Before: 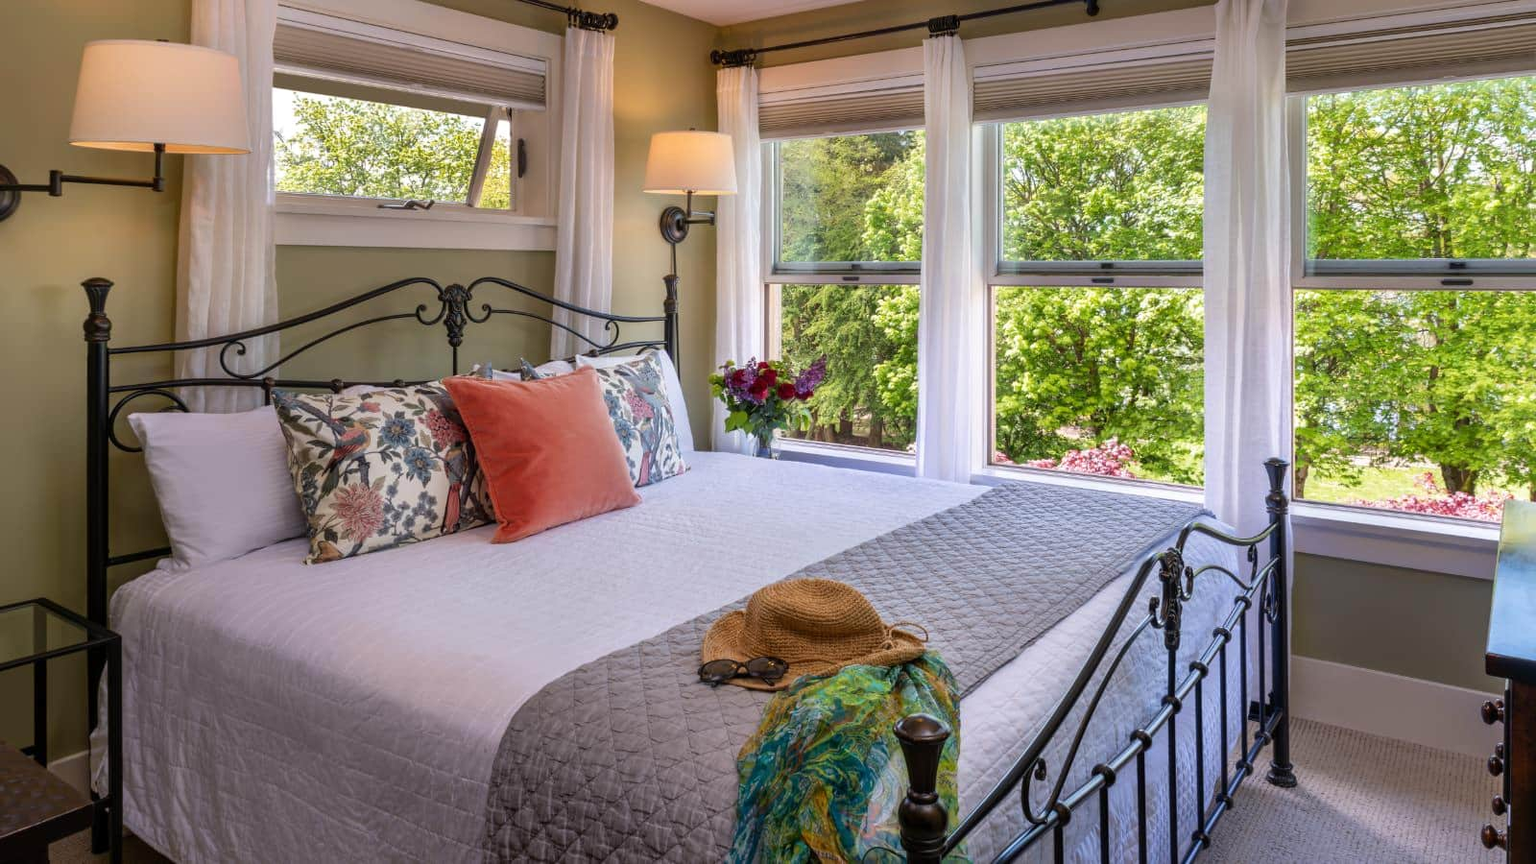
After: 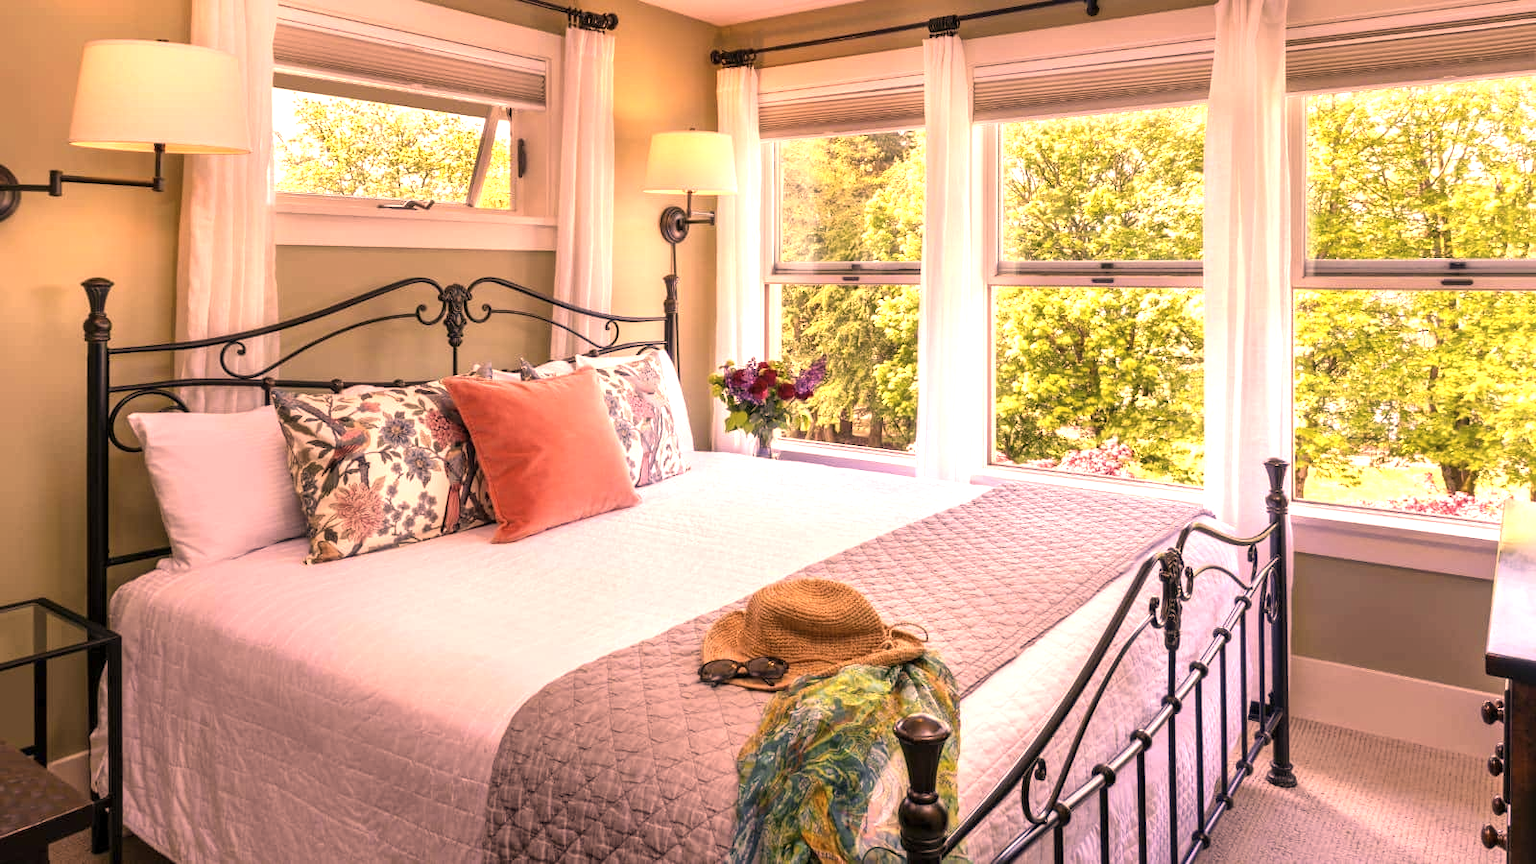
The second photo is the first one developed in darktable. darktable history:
color correction: highlights a* 40, highlights b* 40, saturation 0.69
exposure: exposure 1.089 EV, compensate highlight preservation false
